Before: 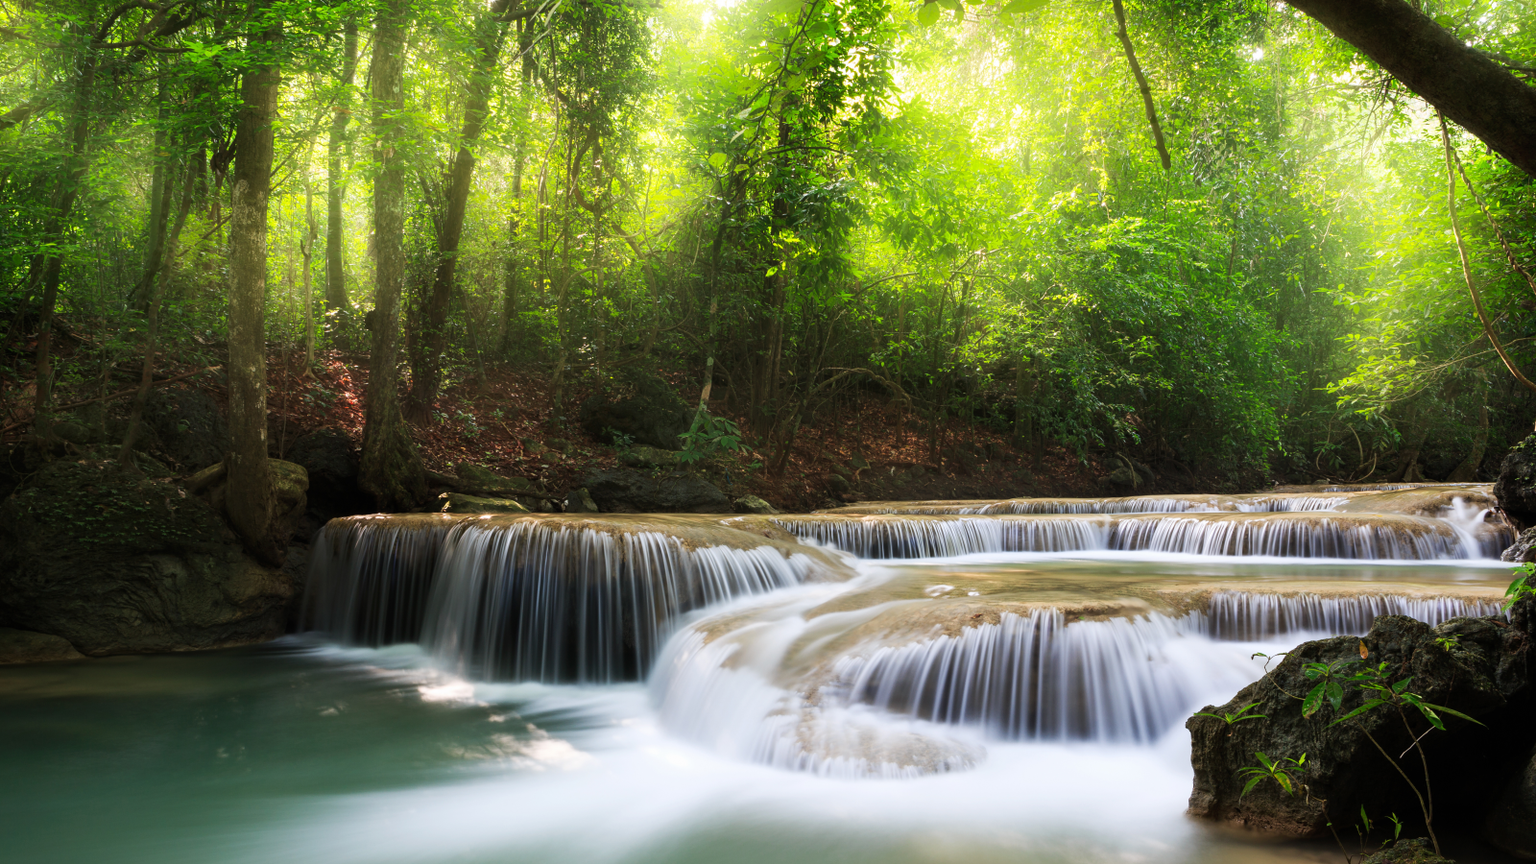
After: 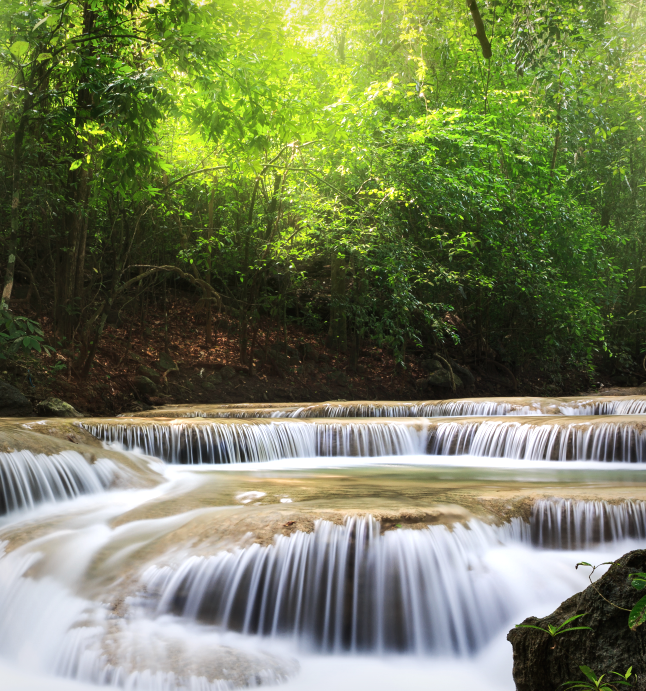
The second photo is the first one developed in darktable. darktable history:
crop: left 45.516%, top 13.145%, right 14.097%, bottom 10.006%
contrast brightness saturation: contrast 0.014, saturation -0.051
vignetting: fall-off start 52.41%, brightness -0.311, saturation -0.047, automatic ratio true, width/height ratio 1.312, shape 0.218
shadows and highlights: shadows 36.91, highlights -28.06, soften with gaussian
tone equalizer: -8 EV -0.392 EV, -7 EV -0.38 EV, -6 EV -0.294 EV, -5 EV -0.246 EV, -3 EV 0.248 EV, -2 EV 0.343 EV, -1 EV 0.373 EV, +0 EV 0.432 EV, edges refinement/feathering 500, mask exposure compensation -1.57 EV, preserve details no
